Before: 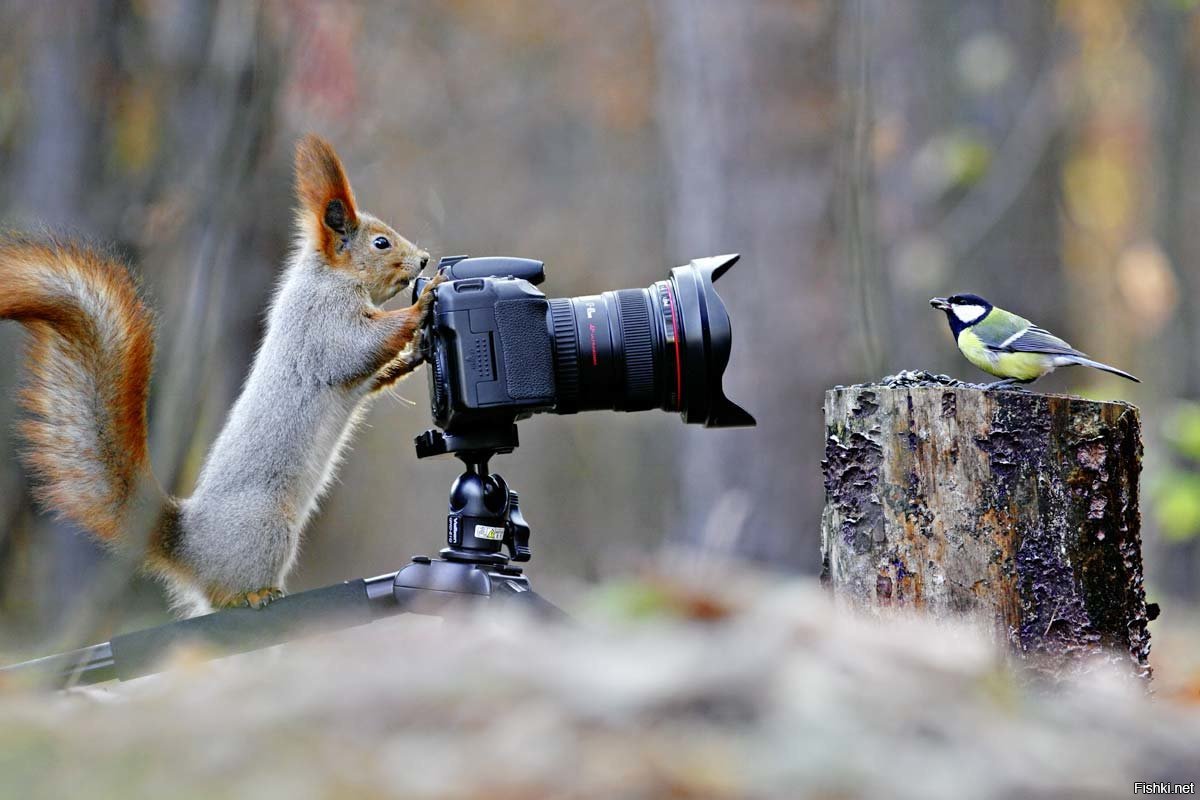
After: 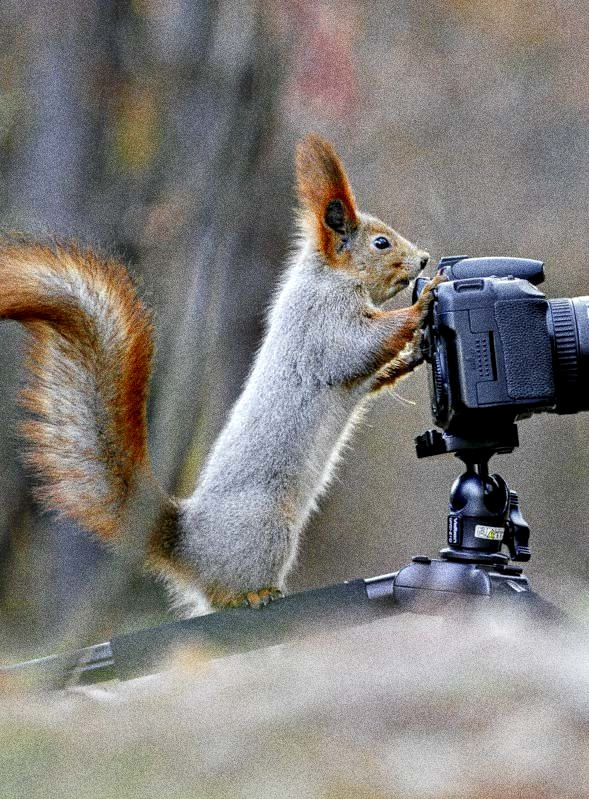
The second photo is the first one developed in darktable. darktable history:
local contrast: detail 130%
crop and rotate: left 0%, top 0%, right 50.845%
grain: coarseness 10.62 ISO, strength 55.56%
